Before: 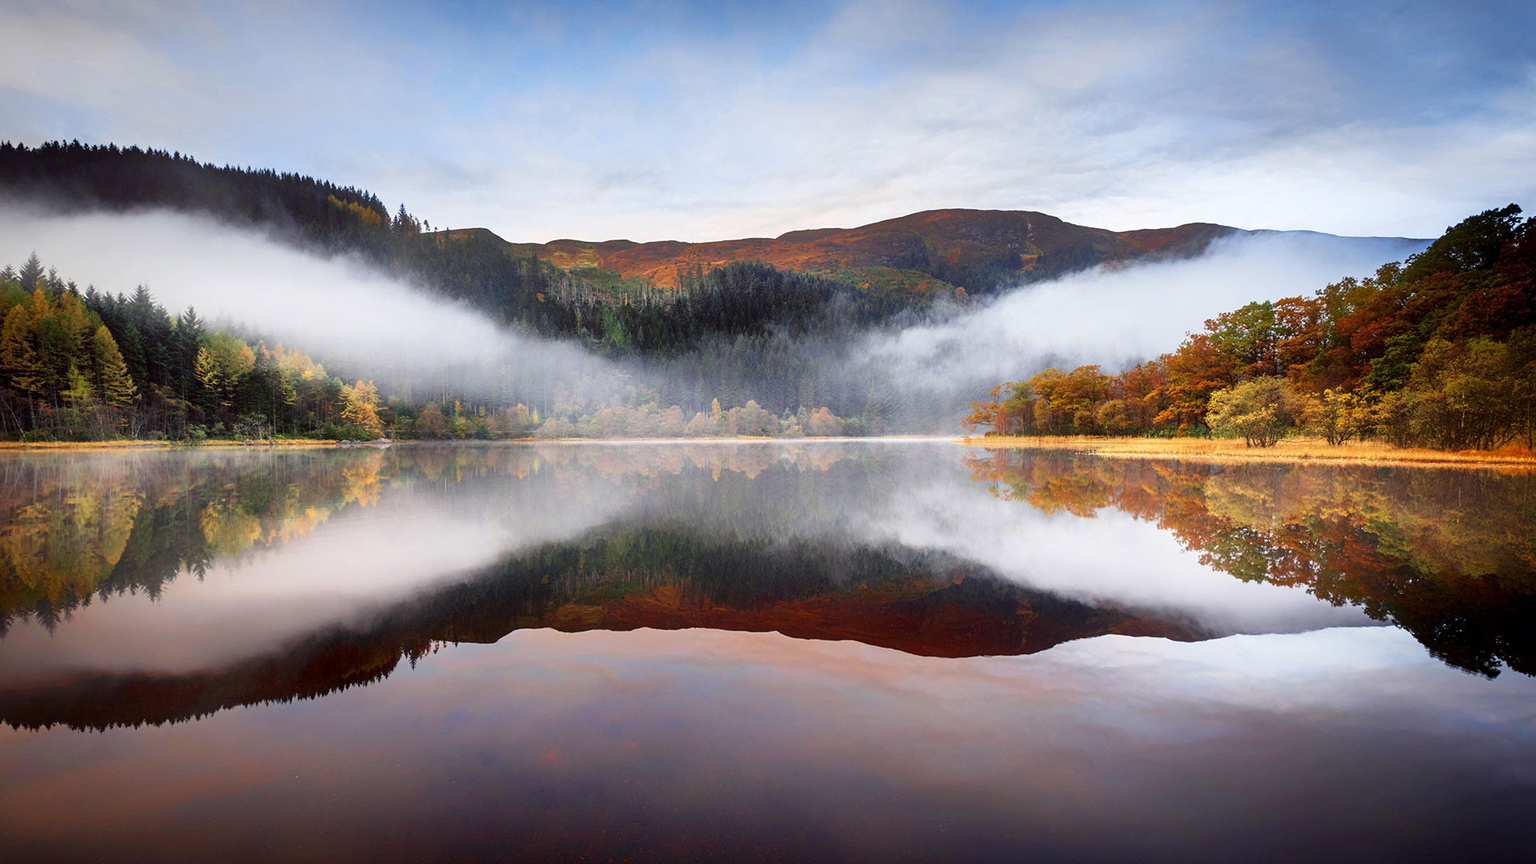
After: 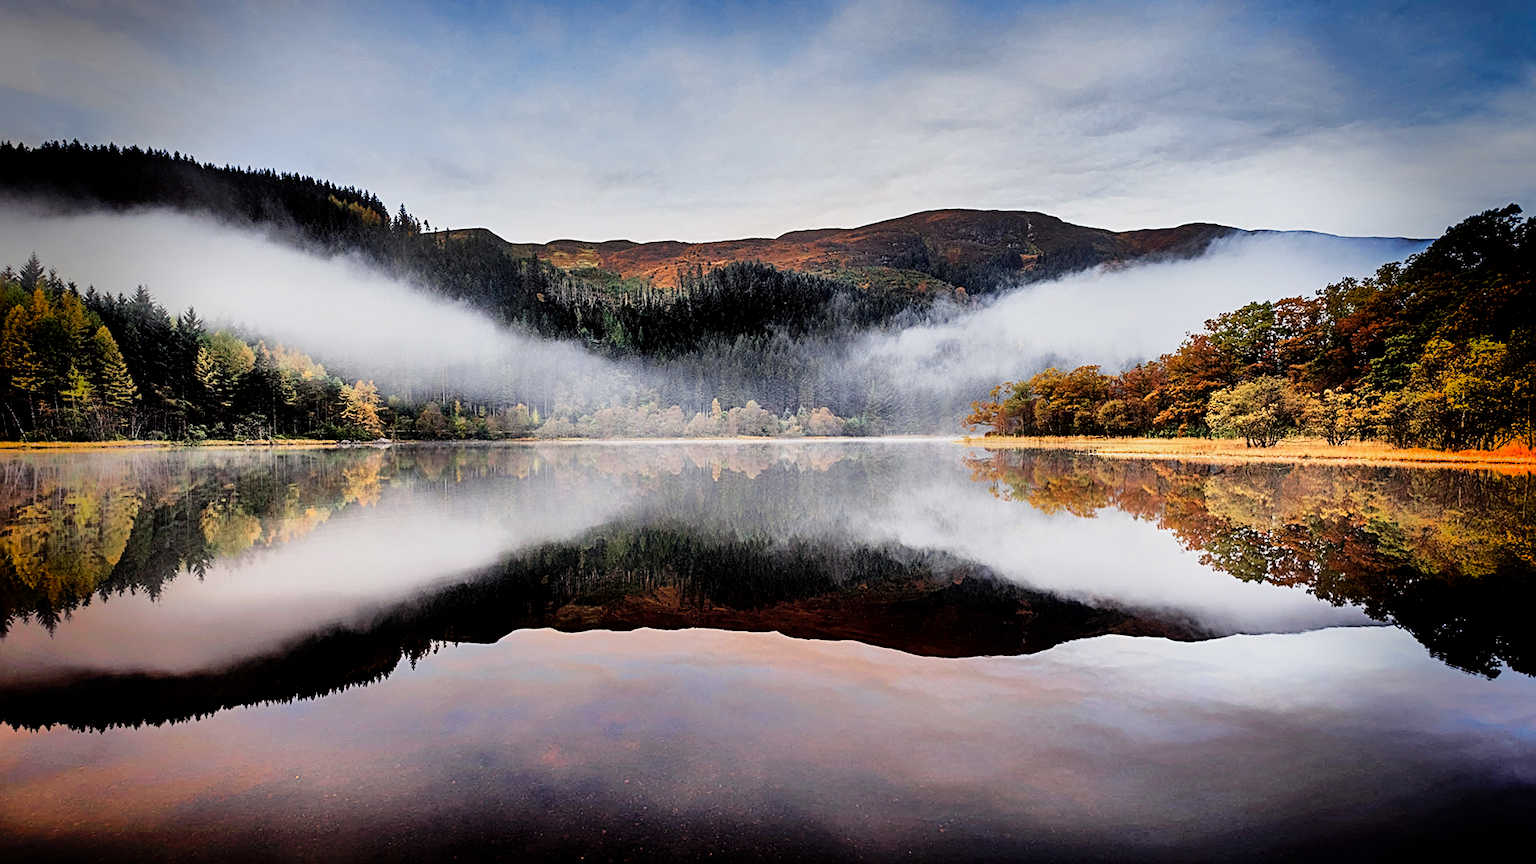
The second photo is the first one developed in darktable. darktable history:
filmic rgb: black relative exposure -5.09 EV, white relative exposure 3.96 EV, threshold 3.06 EV, hardness 2.88, contrast 1.299, highlights saturation mix -31.31%, enable highlight reconstruction true
sharpen: radius 2.548, amount 0.635
local contrast: mode bilateral grid, contrast 21, coarseness 51, detail 120%, midtone range 0.2
shadows and highlights: shadows 73.16, highlights -61.09, soften with gaussian
contrast equalizer: octaves 7, y [[0.526, 0.53, 0.532, 0.532, 0.53, 0.525], [0.5 ×6], [0.5 ×6], [0 ×6], [0 ×6]]
vignetting: fall-off start 69.1%, fall-off radius 29.97%, saturation 0.379, width/height ratio 0.985, shape 0.85, dithering 16-bit output
